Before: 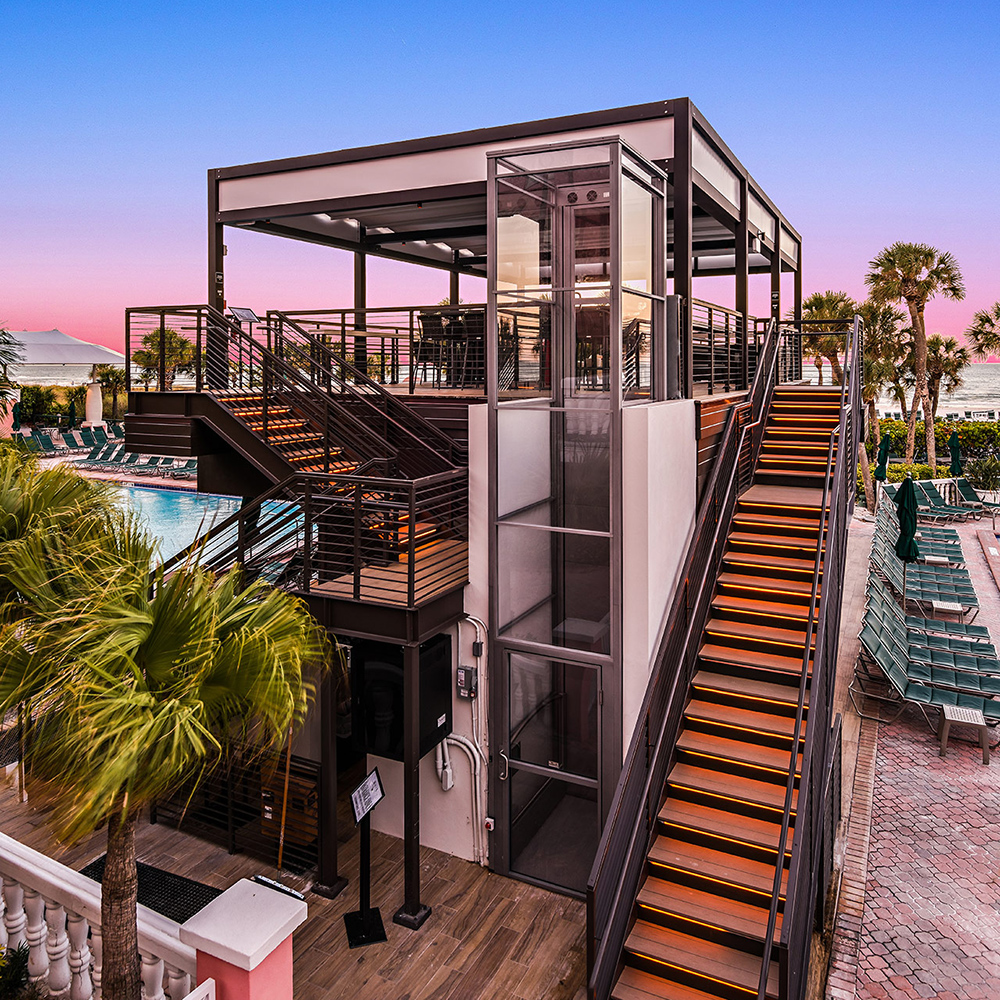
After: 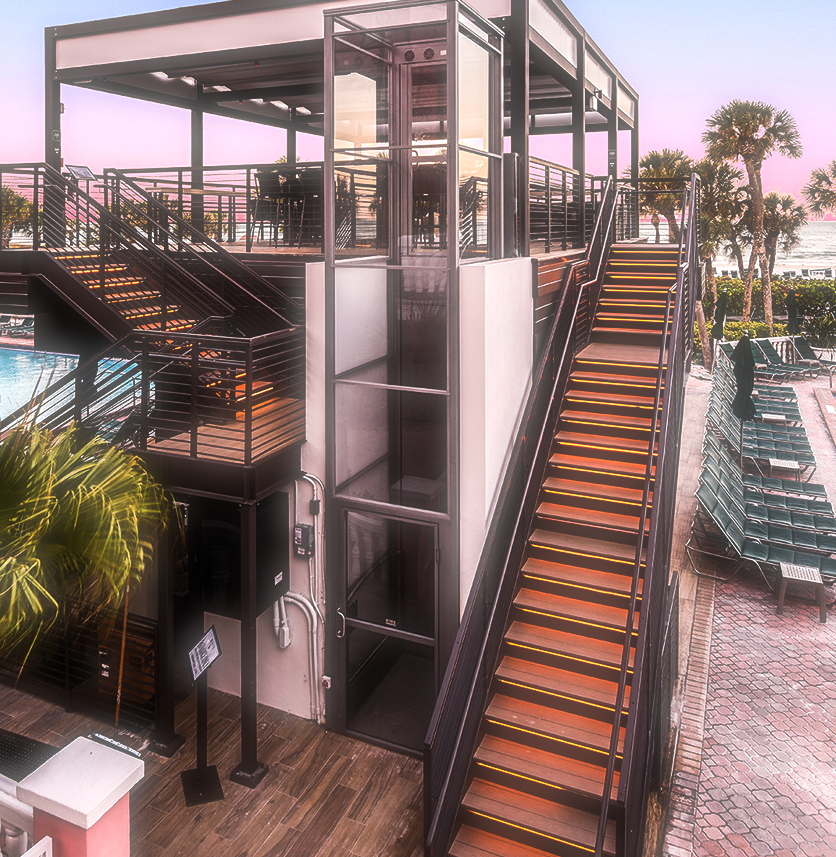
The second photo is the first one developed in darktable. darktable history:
tone equalizer: -8 EV -0.417 EV, -7 EV -0.389 EV, -6 EV -0.333 EV, -5 EV -0.222 EV, -3 EV 0.222 EV, -2 EV 0.333 EV, -1 EV 0.389 EV, +0 EV 0.417 EV, edges refinement/feathering 500, mask exposure compensation -1.57 EV, preserve details no
shadows and highlights: shadows 0, highlights 40
crop: left 16.315%, top 14.246%
soften: size 60.24%, saturation 65.46%, brightness 0.506 EV, mix 25.7%
